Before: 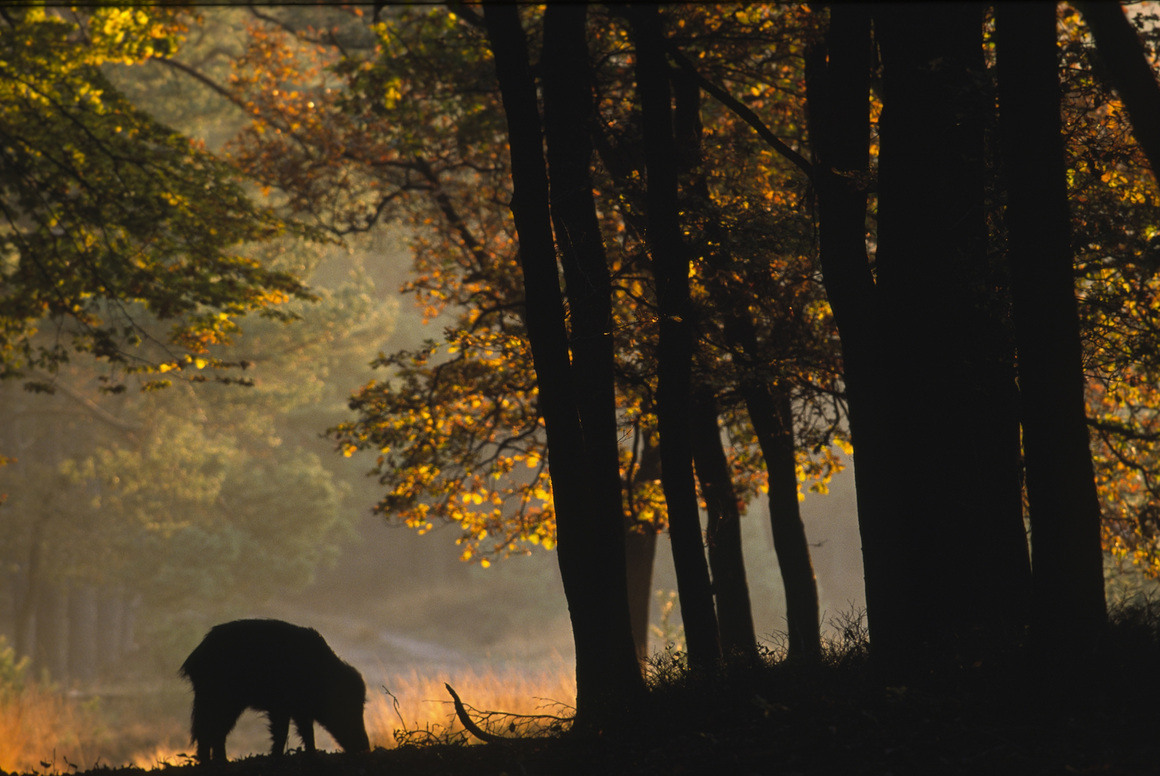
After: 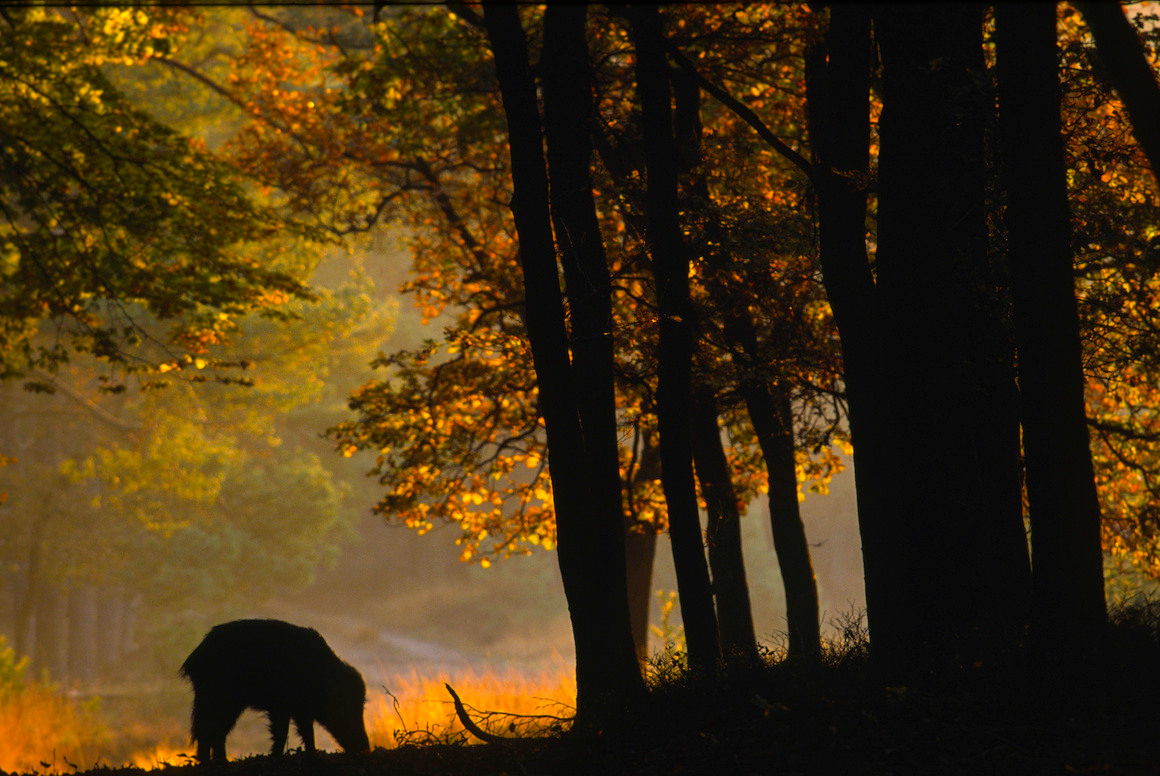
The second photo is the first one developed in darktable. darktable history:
color balance: on, module defaults
color balance rgb: perceptual saturation grading › global saturation 30%, global vibrance 20%
